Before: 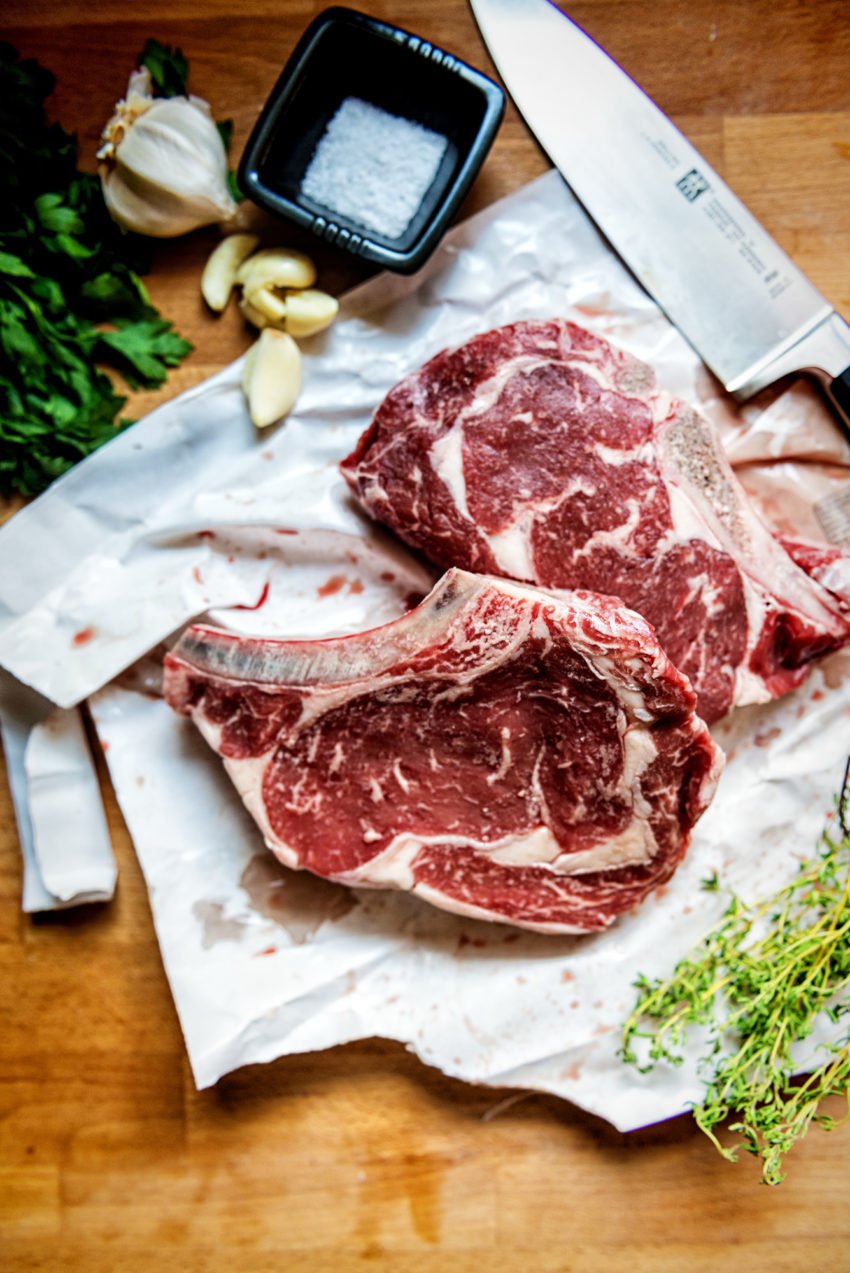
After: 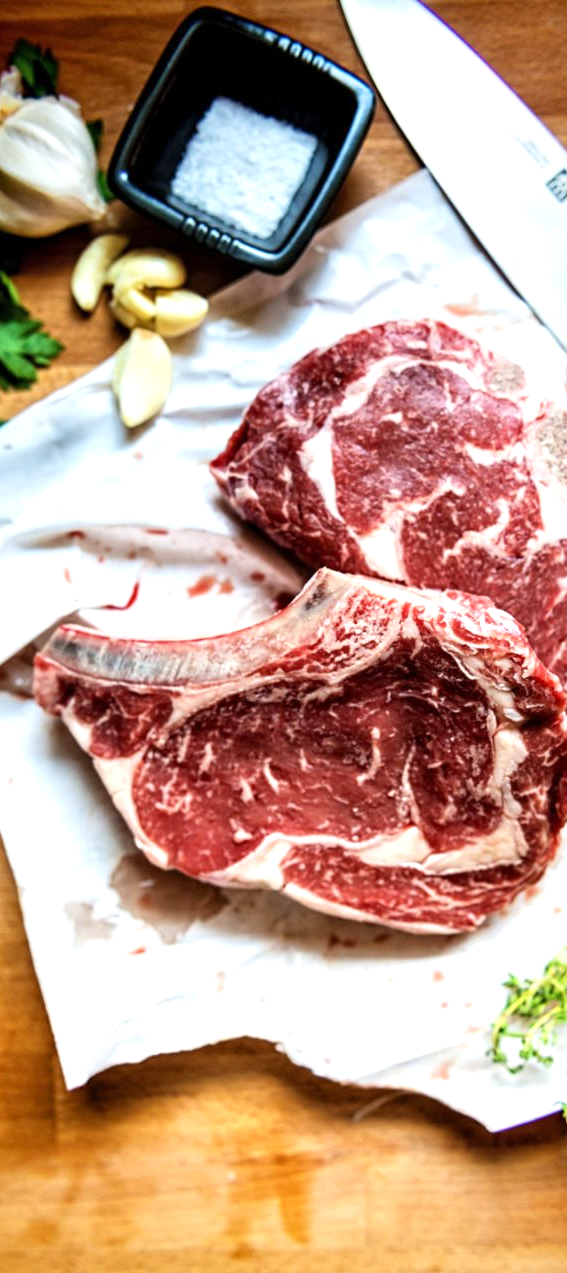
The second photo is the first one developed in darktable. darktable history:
exposure: exposure 0.497 EV, compensate highlight preservation false
crop: left 15.373%, right 17.862%
